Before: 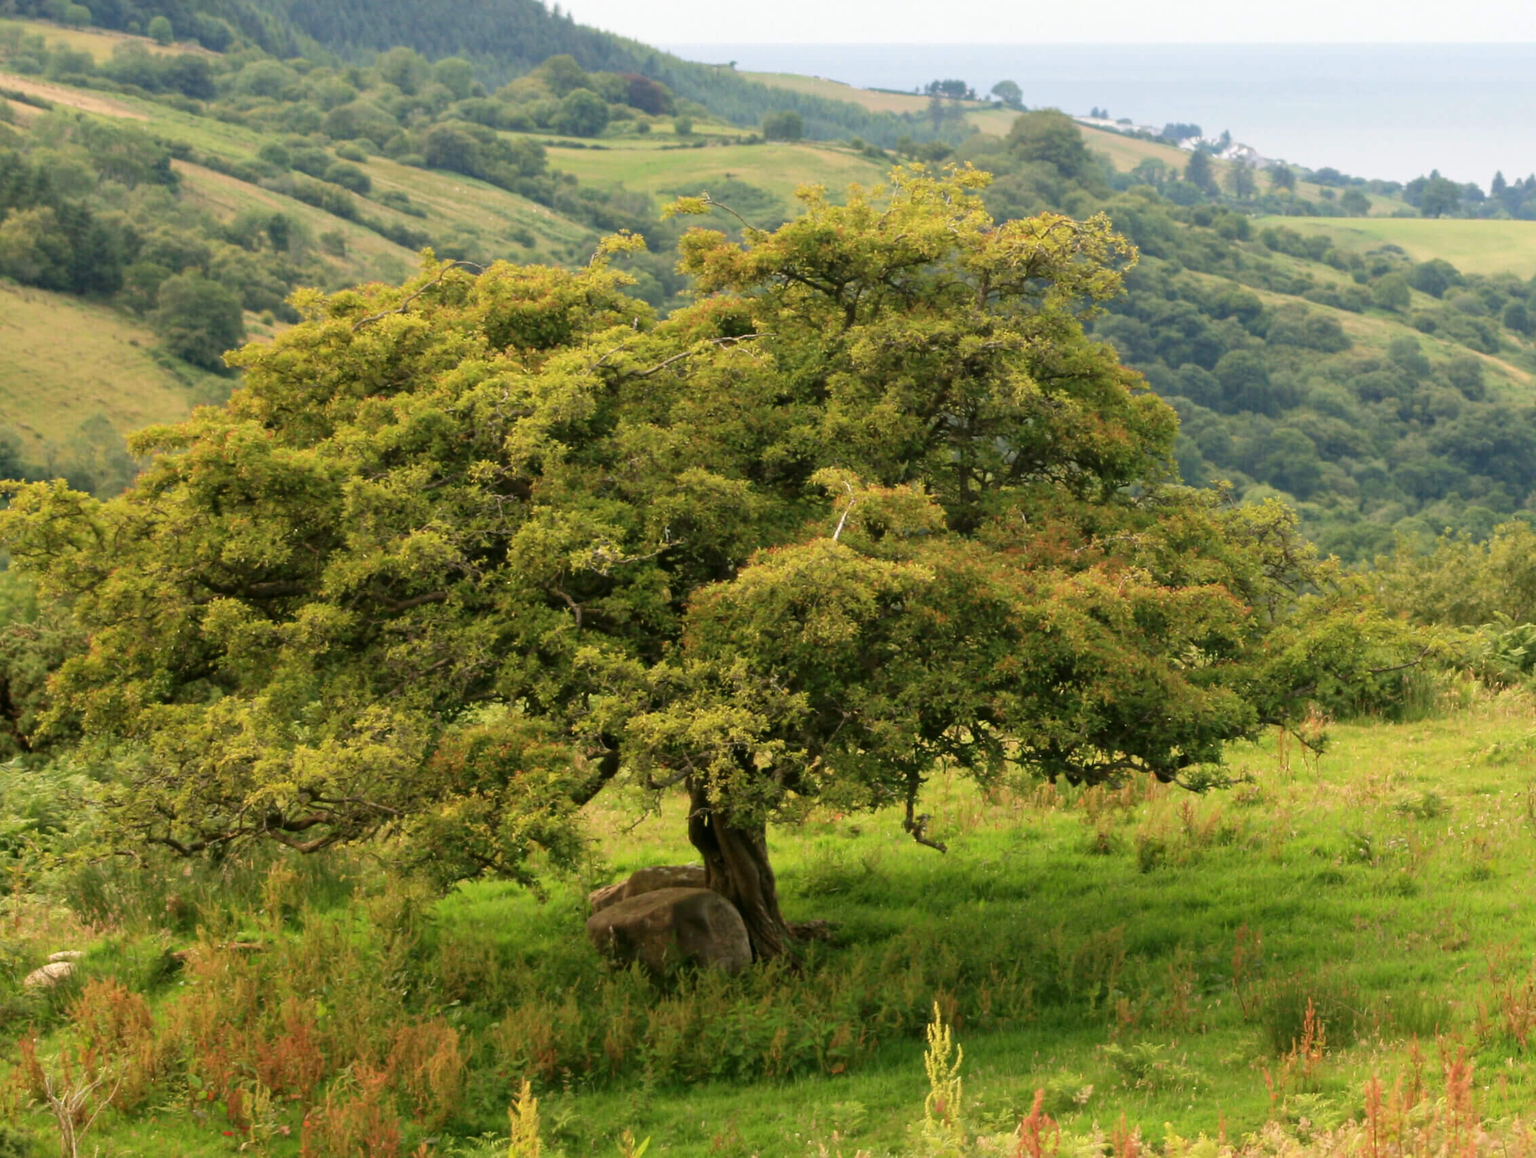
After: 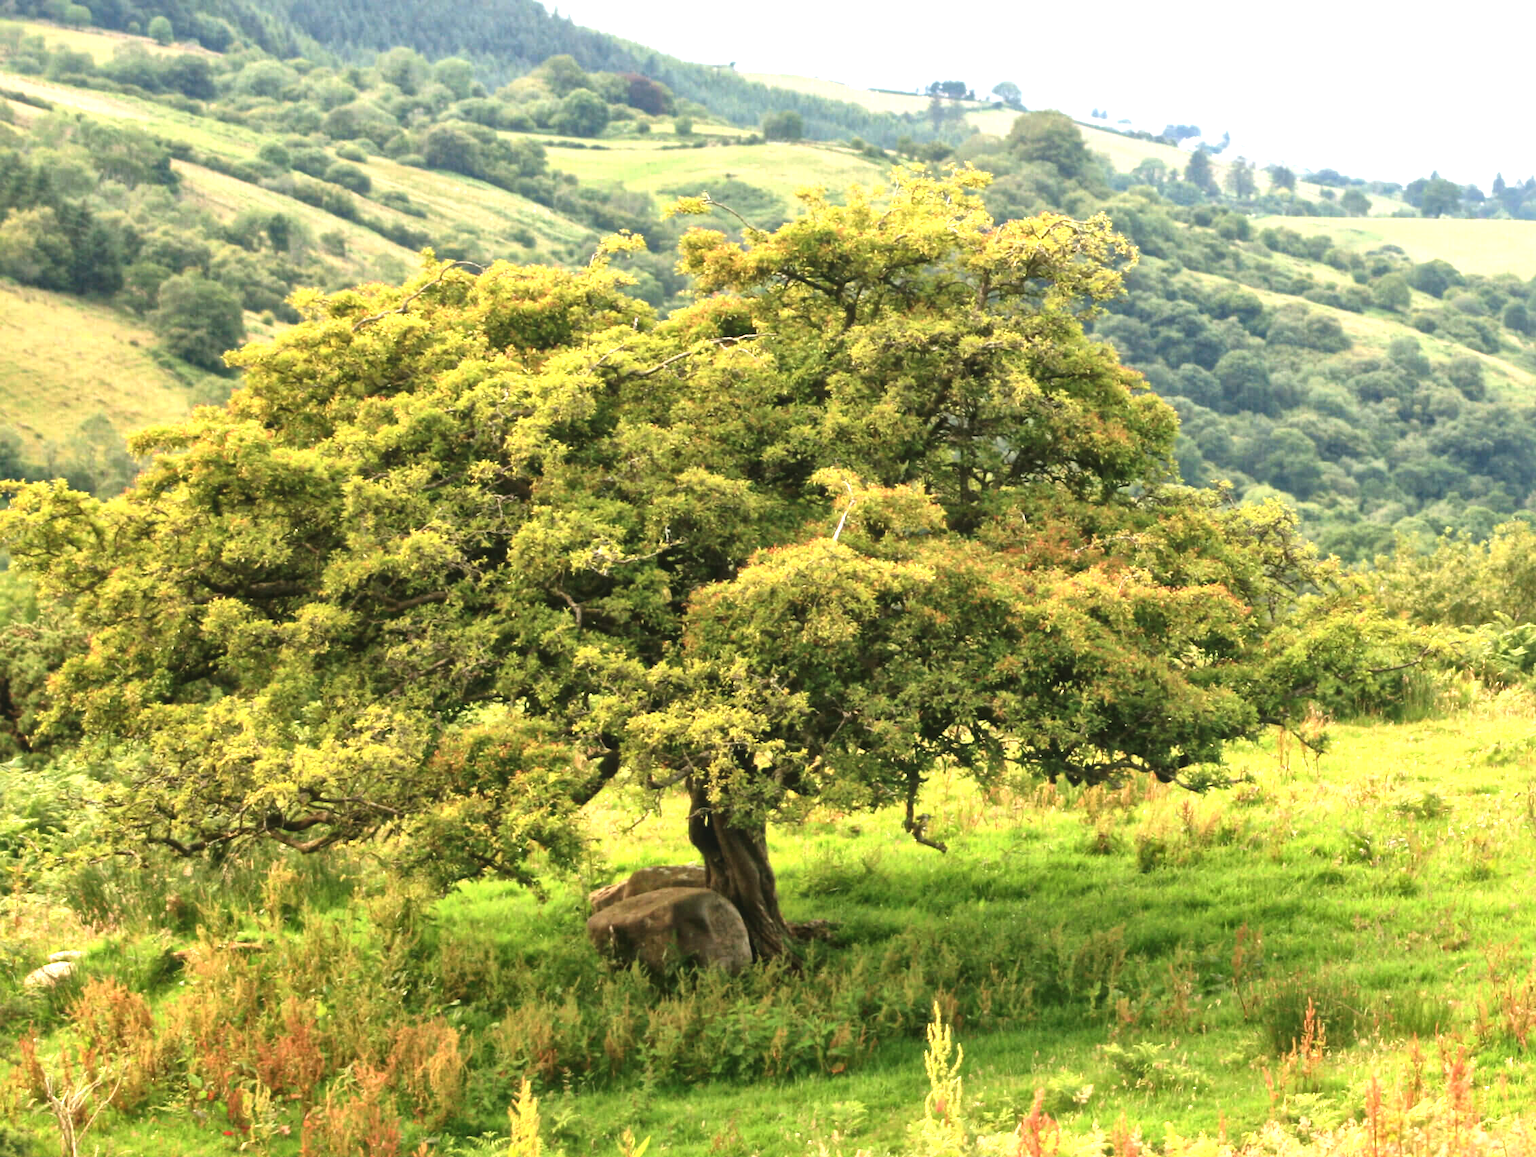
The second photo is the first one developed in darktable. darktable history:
local contrast: mode bilateral grid, contrast 20, coarseness 50, detail 149%, midtone range 0.2
exposure: black level correction -0.005, exposure 1.001 EV, compensate highlight preservation false
